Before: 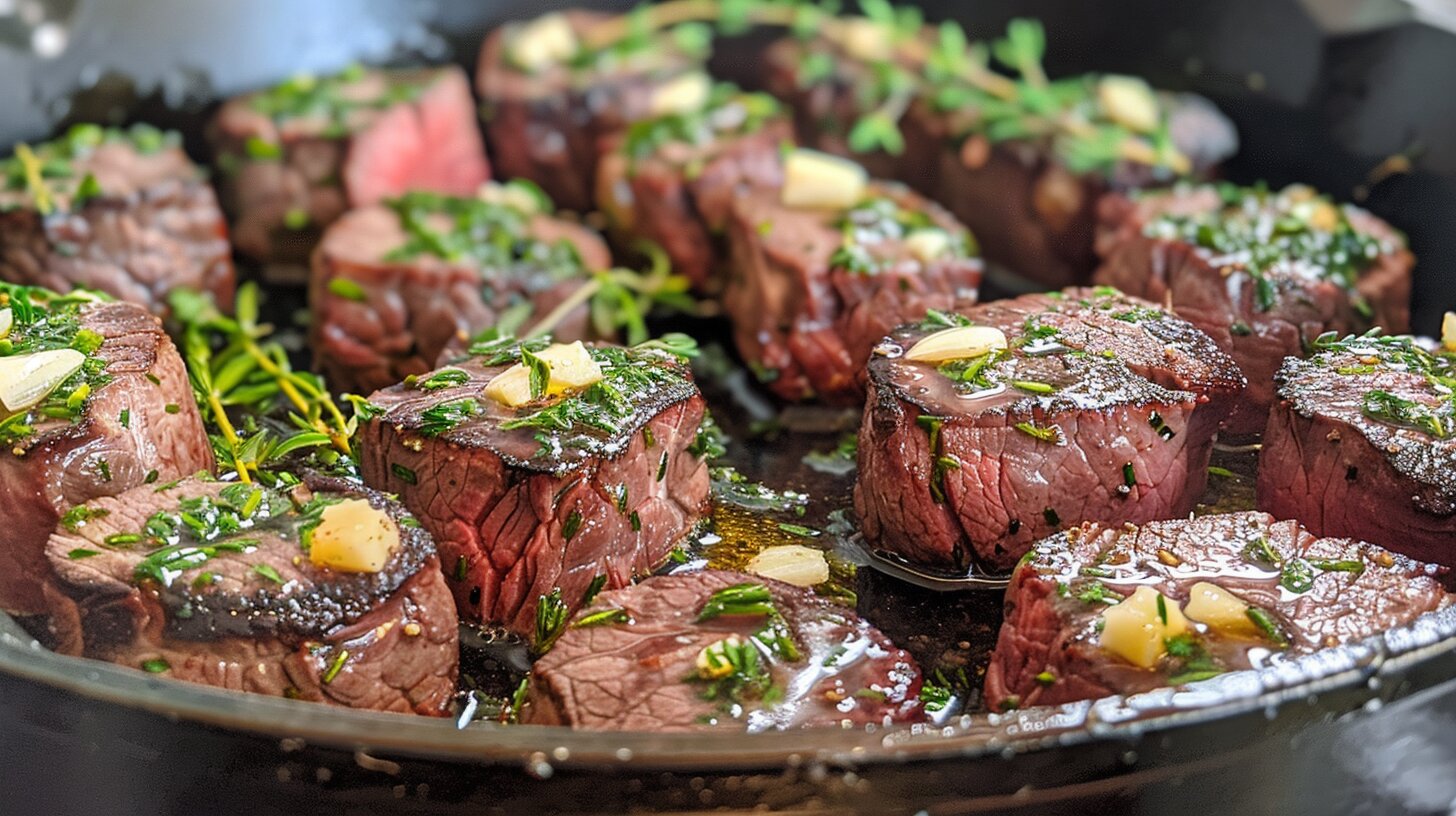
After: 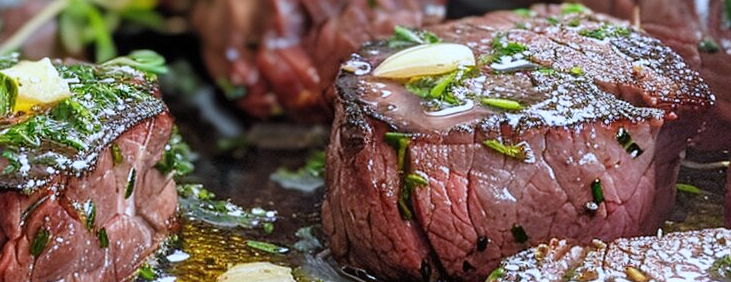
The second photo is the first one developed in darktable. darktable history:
crop: left 36.607%, top 34.735%, right 13.146%, bottom 30.611%
white balance: red 0.931, blue 1.11
